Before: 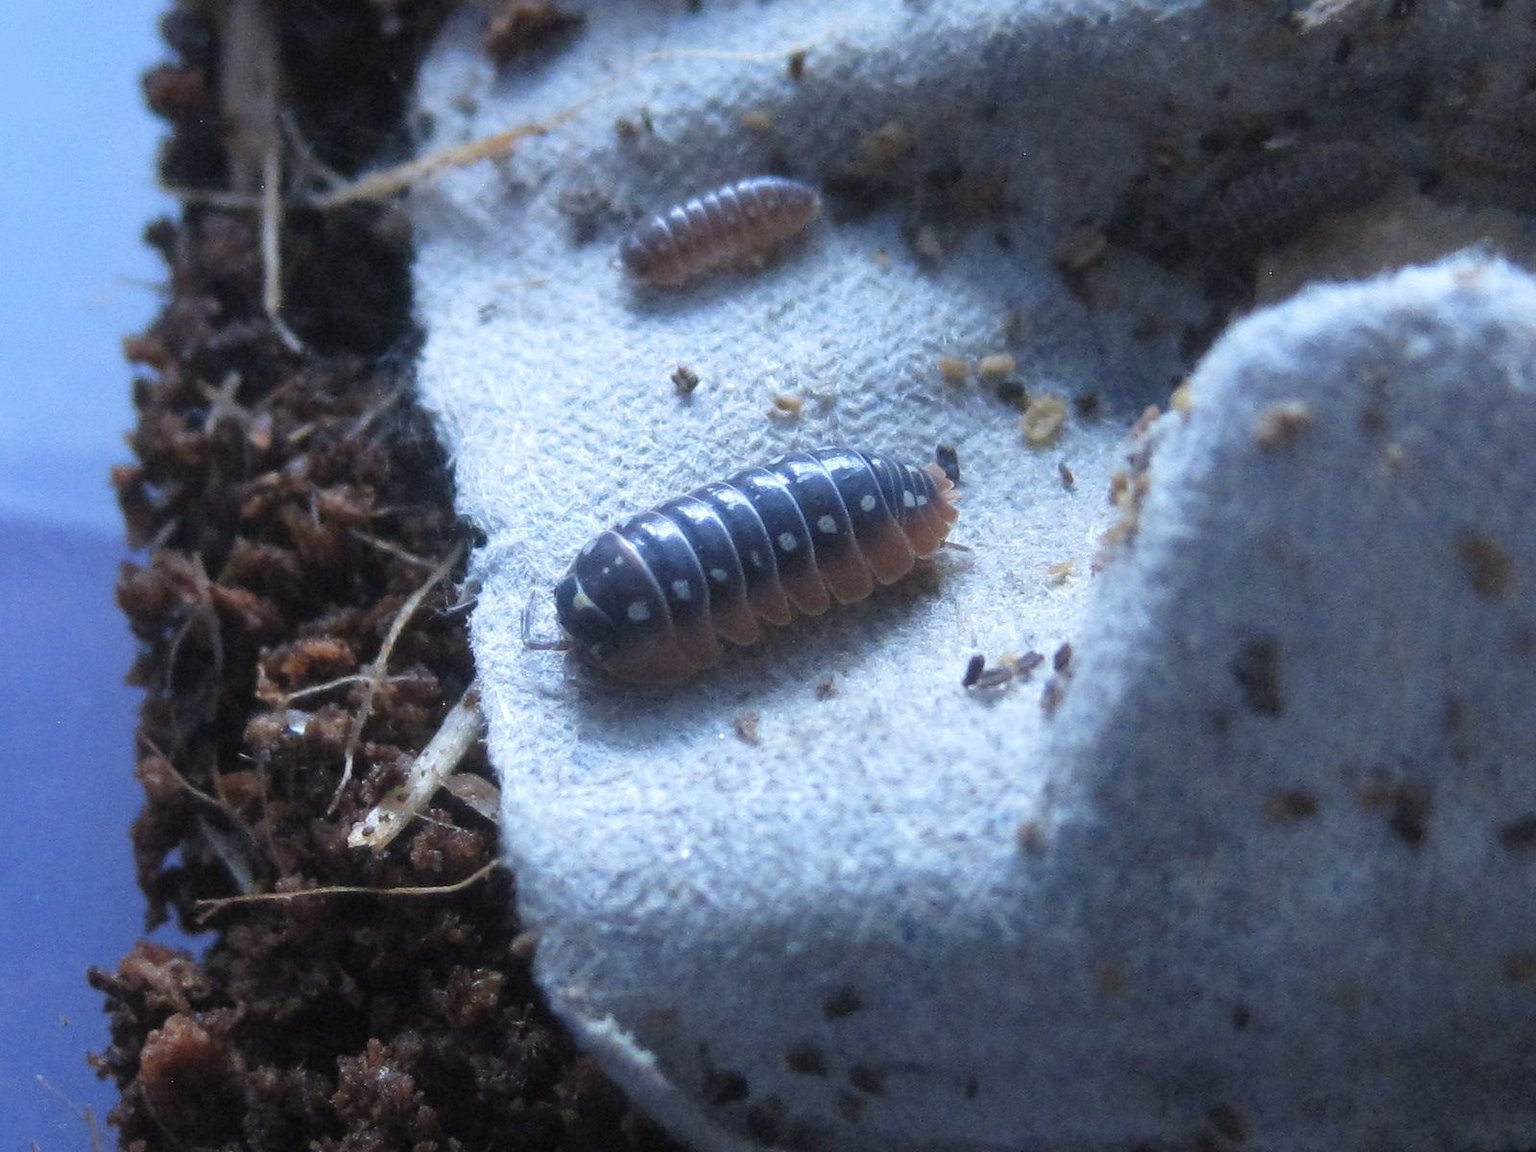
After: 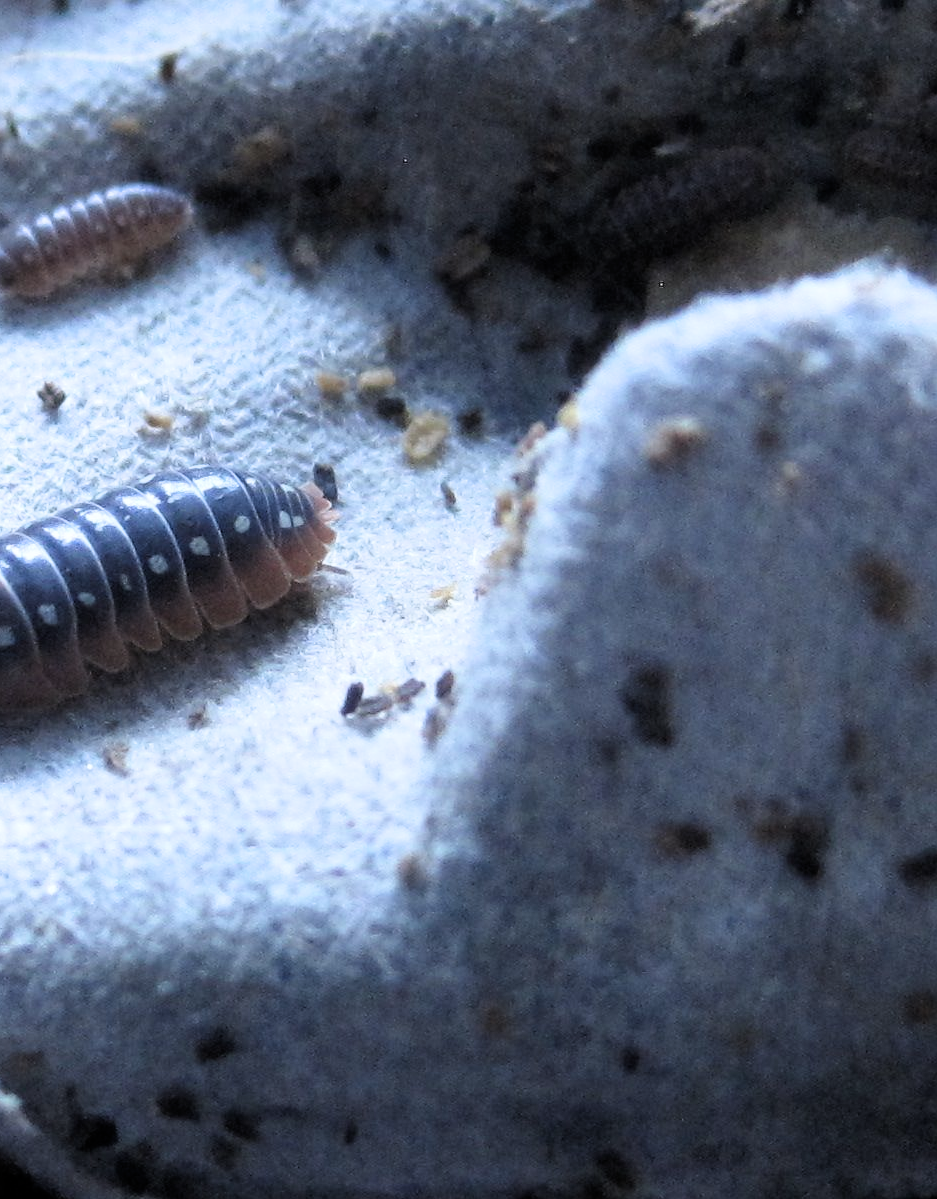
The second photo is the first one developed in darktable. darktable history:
crop: left 41.433%
filmic rgb: black relative exposure -8.69 EV, white relative exposure 2.69 EV, target black luminance 0%, target white luminance 99.979%, hardness 6.27, latitude 74.61%, contrast 1.324, highlights saturation mix -6.23%, contrast in shadows safe
exposure: exposure 0.195 EV, compensate exposure bias true, compensate highlight preservation false
